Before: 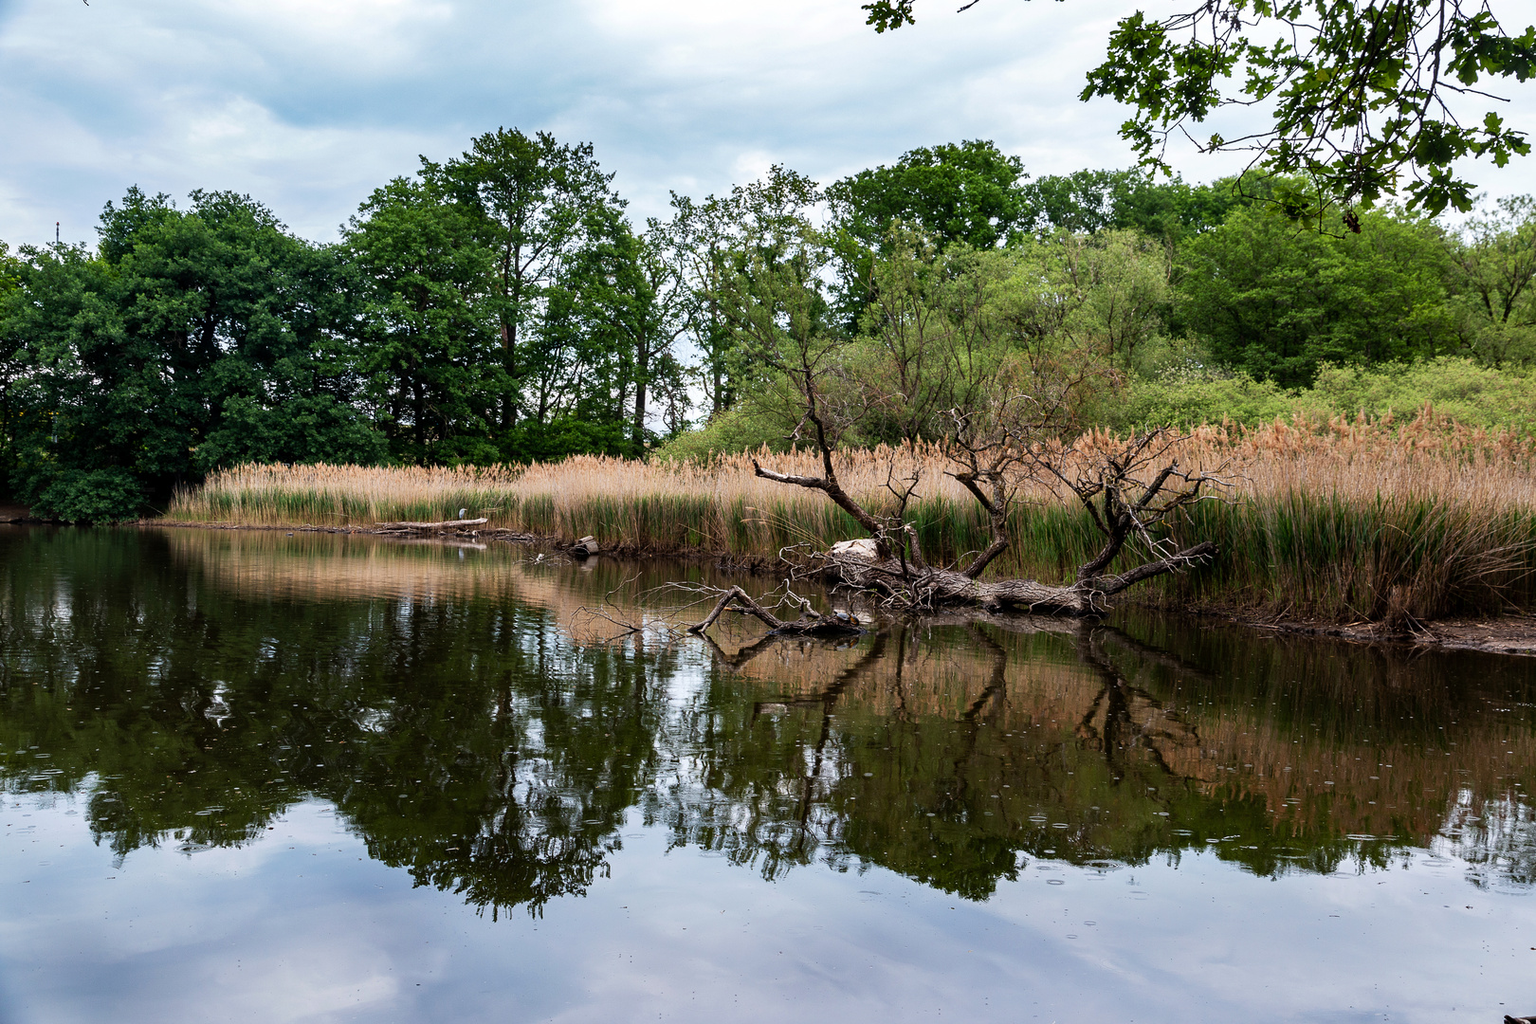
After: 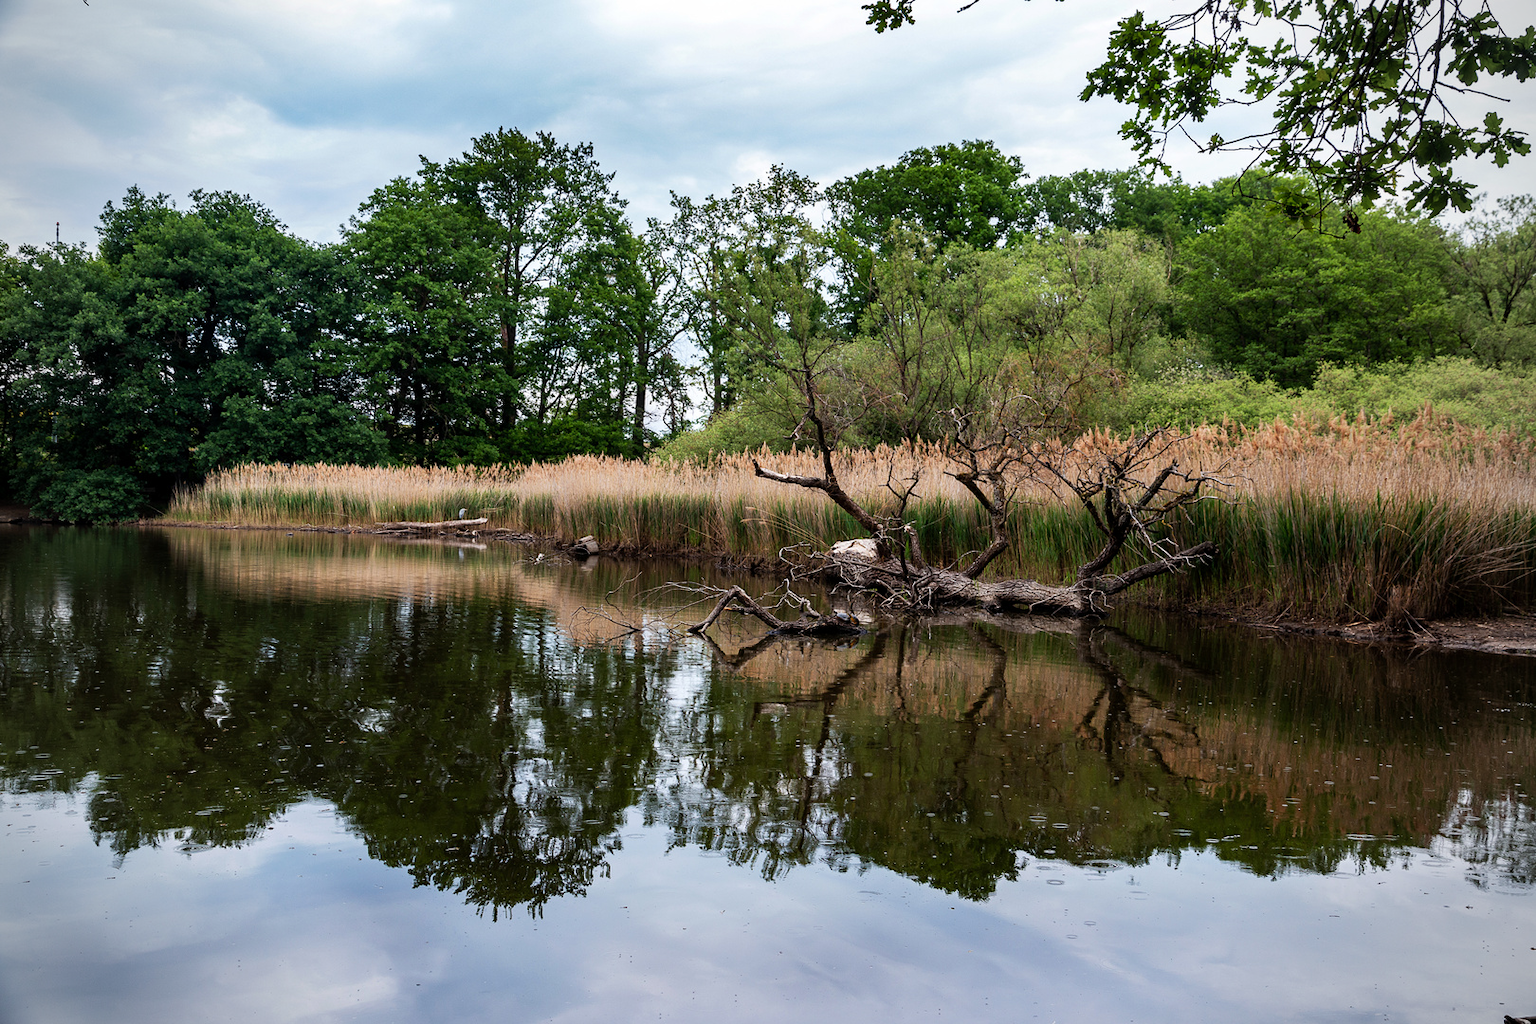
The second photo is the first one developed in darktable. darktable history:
vignetting: fall-off radius 60.37%
